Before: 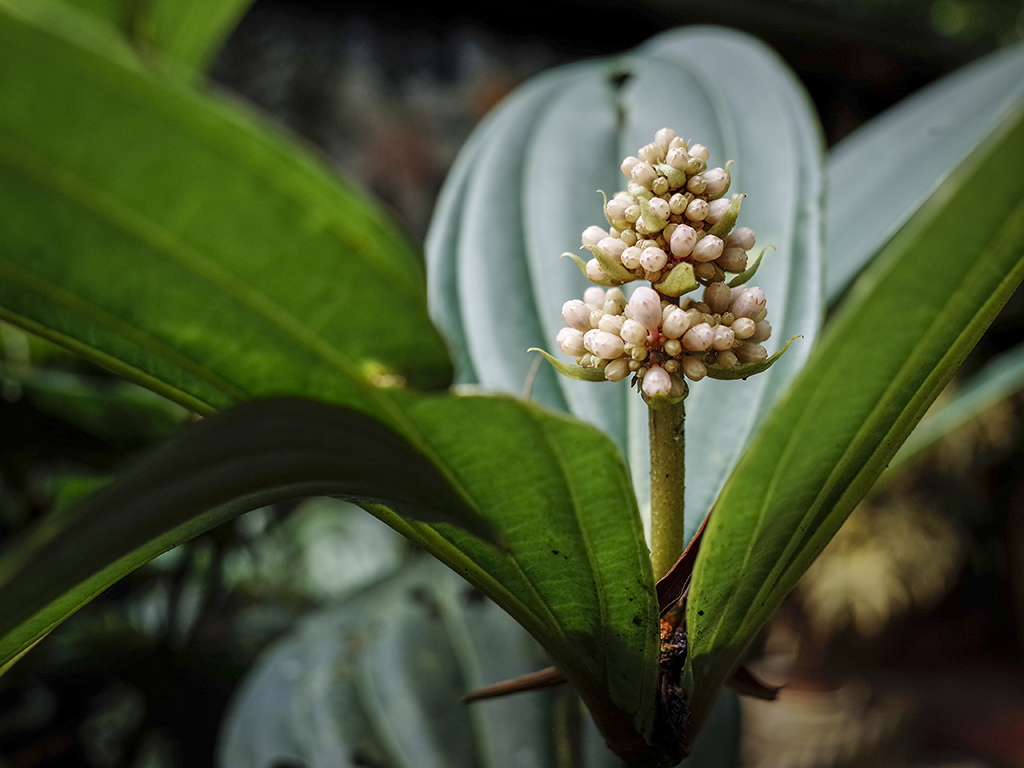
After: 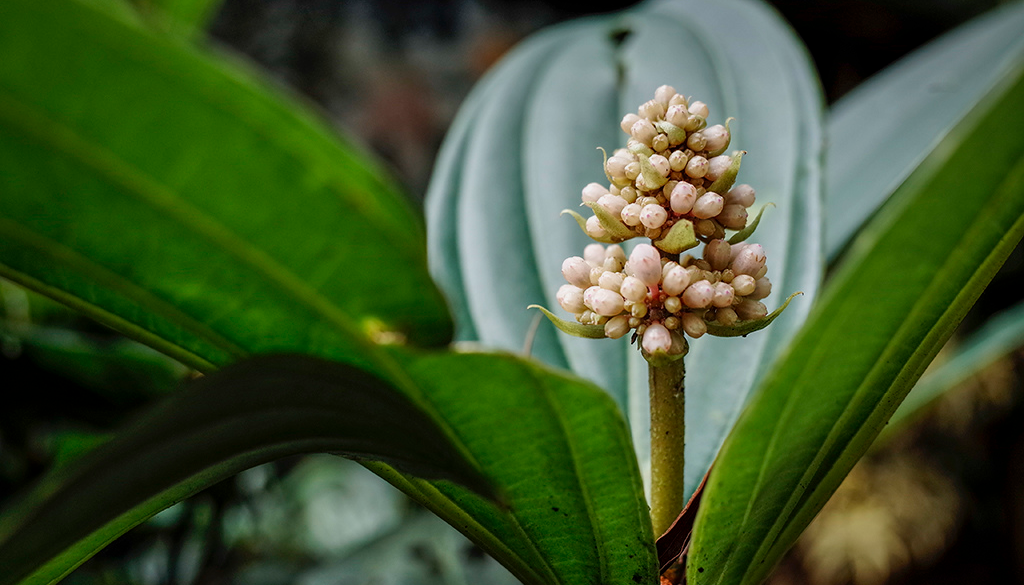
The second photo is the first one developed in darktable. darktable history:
exposure: exposure -0.18 EV, compensate exposure bias true, compensate highlight preservation false
crop: top 5.706%, bottom 18.031%
